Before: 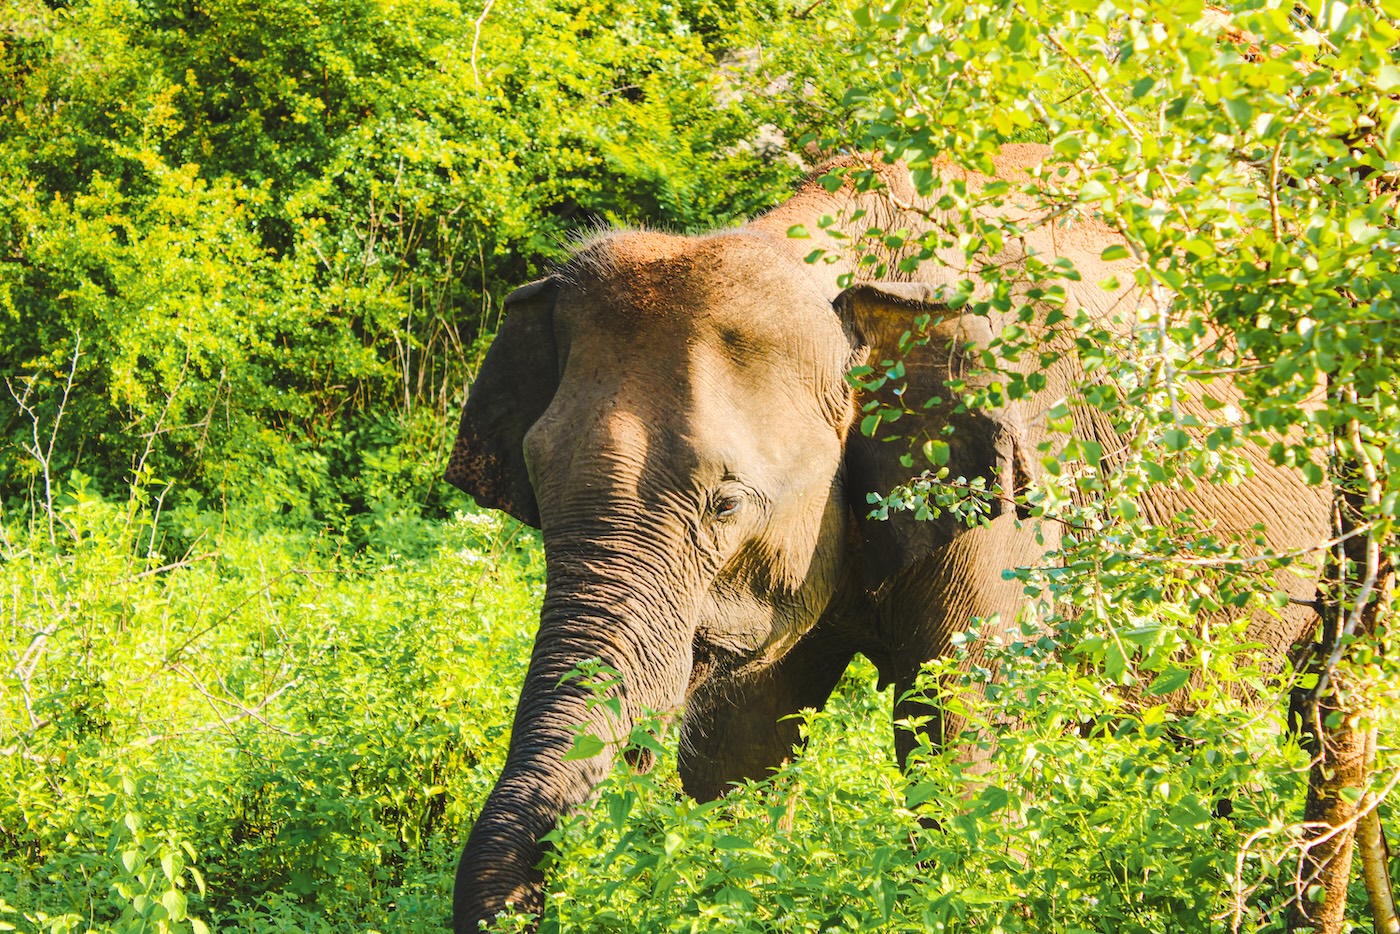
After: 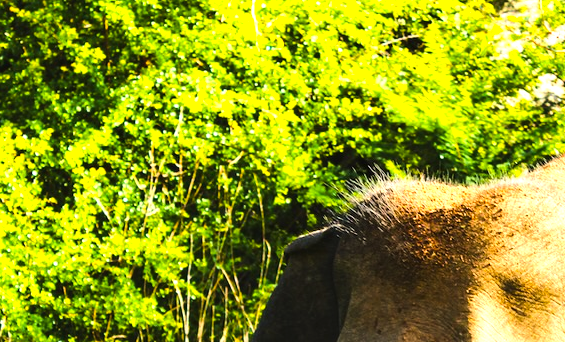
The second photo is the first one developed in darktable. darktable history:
color balance rgb: linear chroma grading › global chroma 14.958%, perceptual saturation grading › global saturation 0.544%, global vibrance 14.734%
tone equalizer: -8 EV -1.05 EV, -7 EV -1.03 EV, -6 EV -0.89 EV, -5 EV -0.576 EV, -3 EV 0.595 EV, -2 EV 0.844 EV, -1 EV 1 EV, +0 EV 1.07 EV, edges refinement/feathering 500, mask exposure compensation -1.57 EV, preserve details no
crop: left 15.777%, top 5.455%, right 43.832%, bottom 57.122%
